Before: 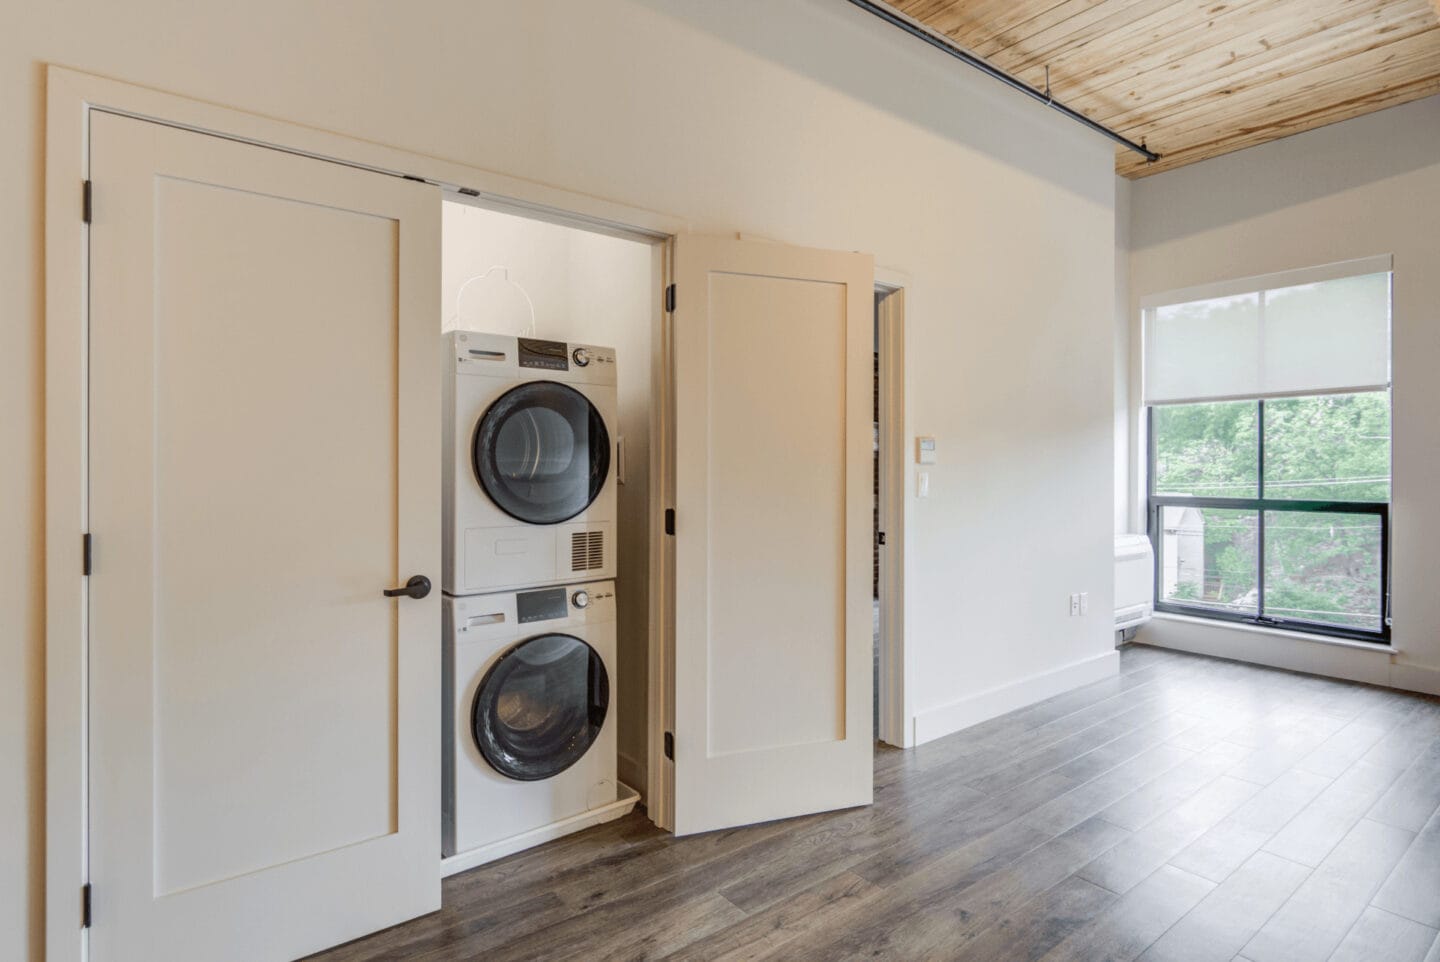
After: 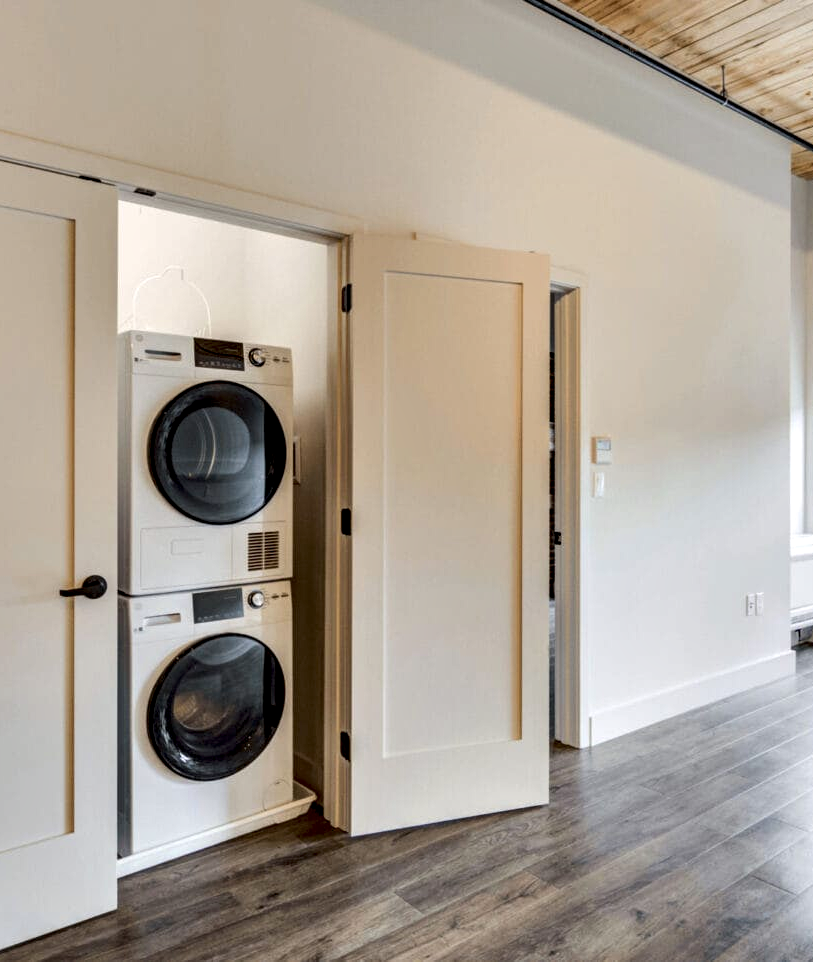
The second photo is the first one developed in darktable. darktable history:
crop and rotate: left 22.534%, right 21.003%
contrast equalizer: octaves 7, y [[0.6 ×6], [0.55 ×6], [0 ×6], [0 ×6], [0 ×6]]
